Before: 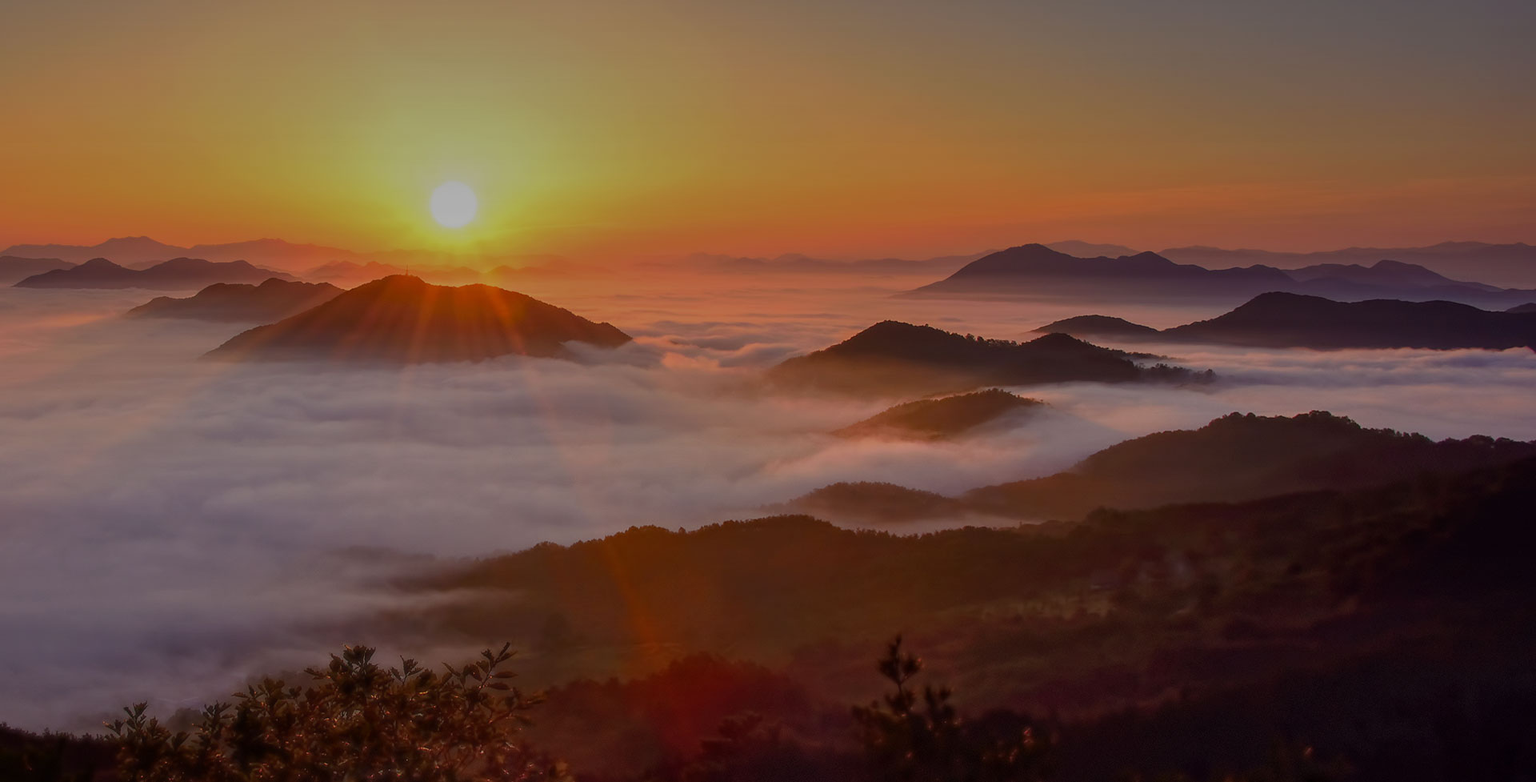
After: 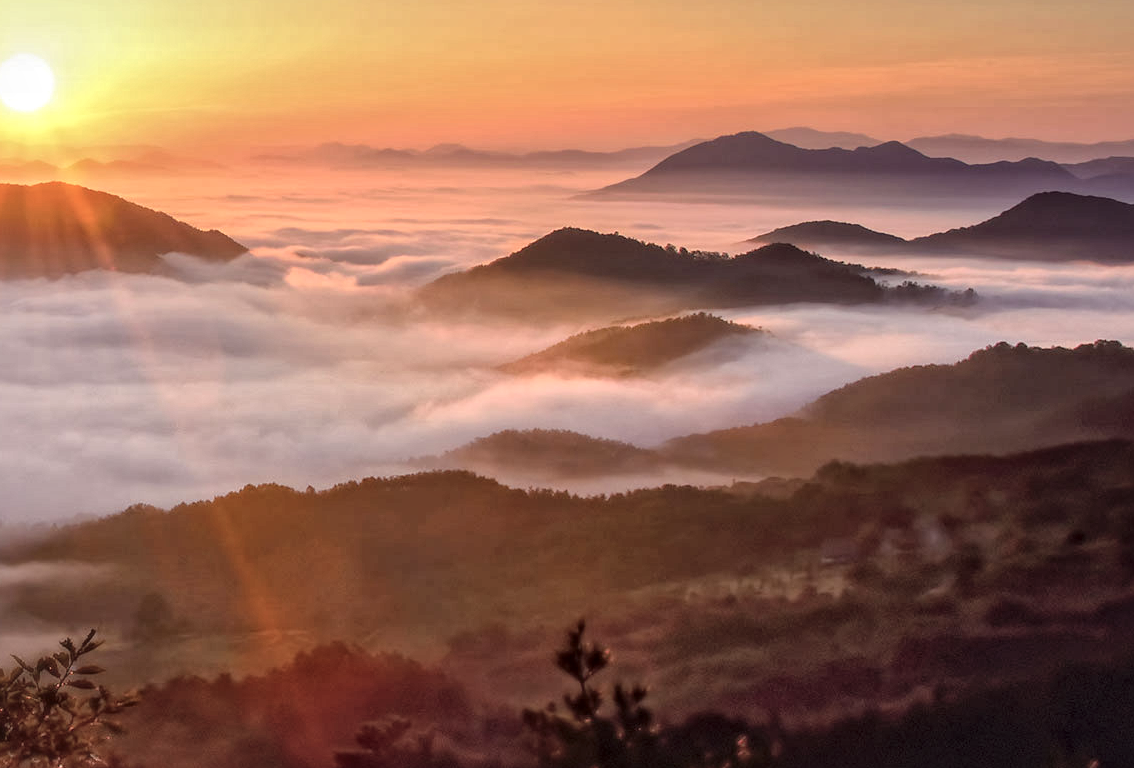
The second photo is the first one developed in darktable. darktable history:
crop and rotate: left 28.256%, top 17.734%, right 12.656%, bottom 3.573%
global tonemap: drago (1, 100), detail 1
exposure: exposure 0.014 EV, compensate highlight preservation false
